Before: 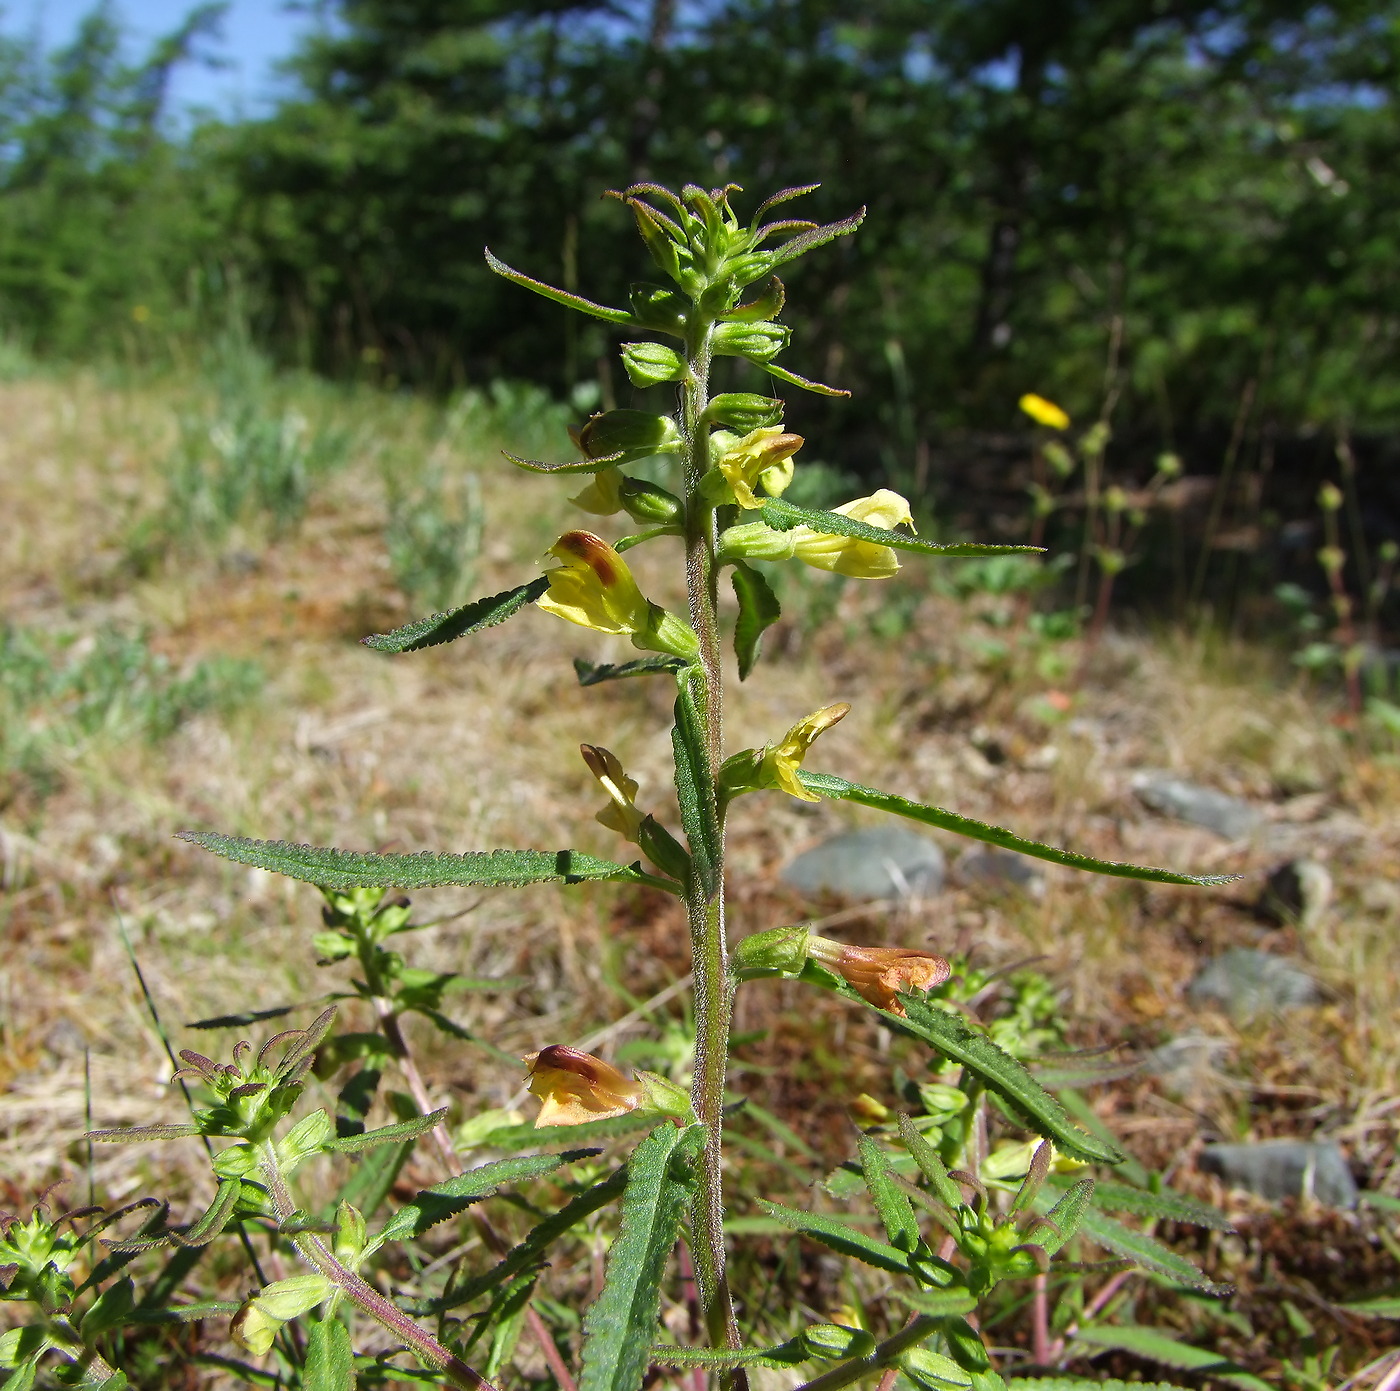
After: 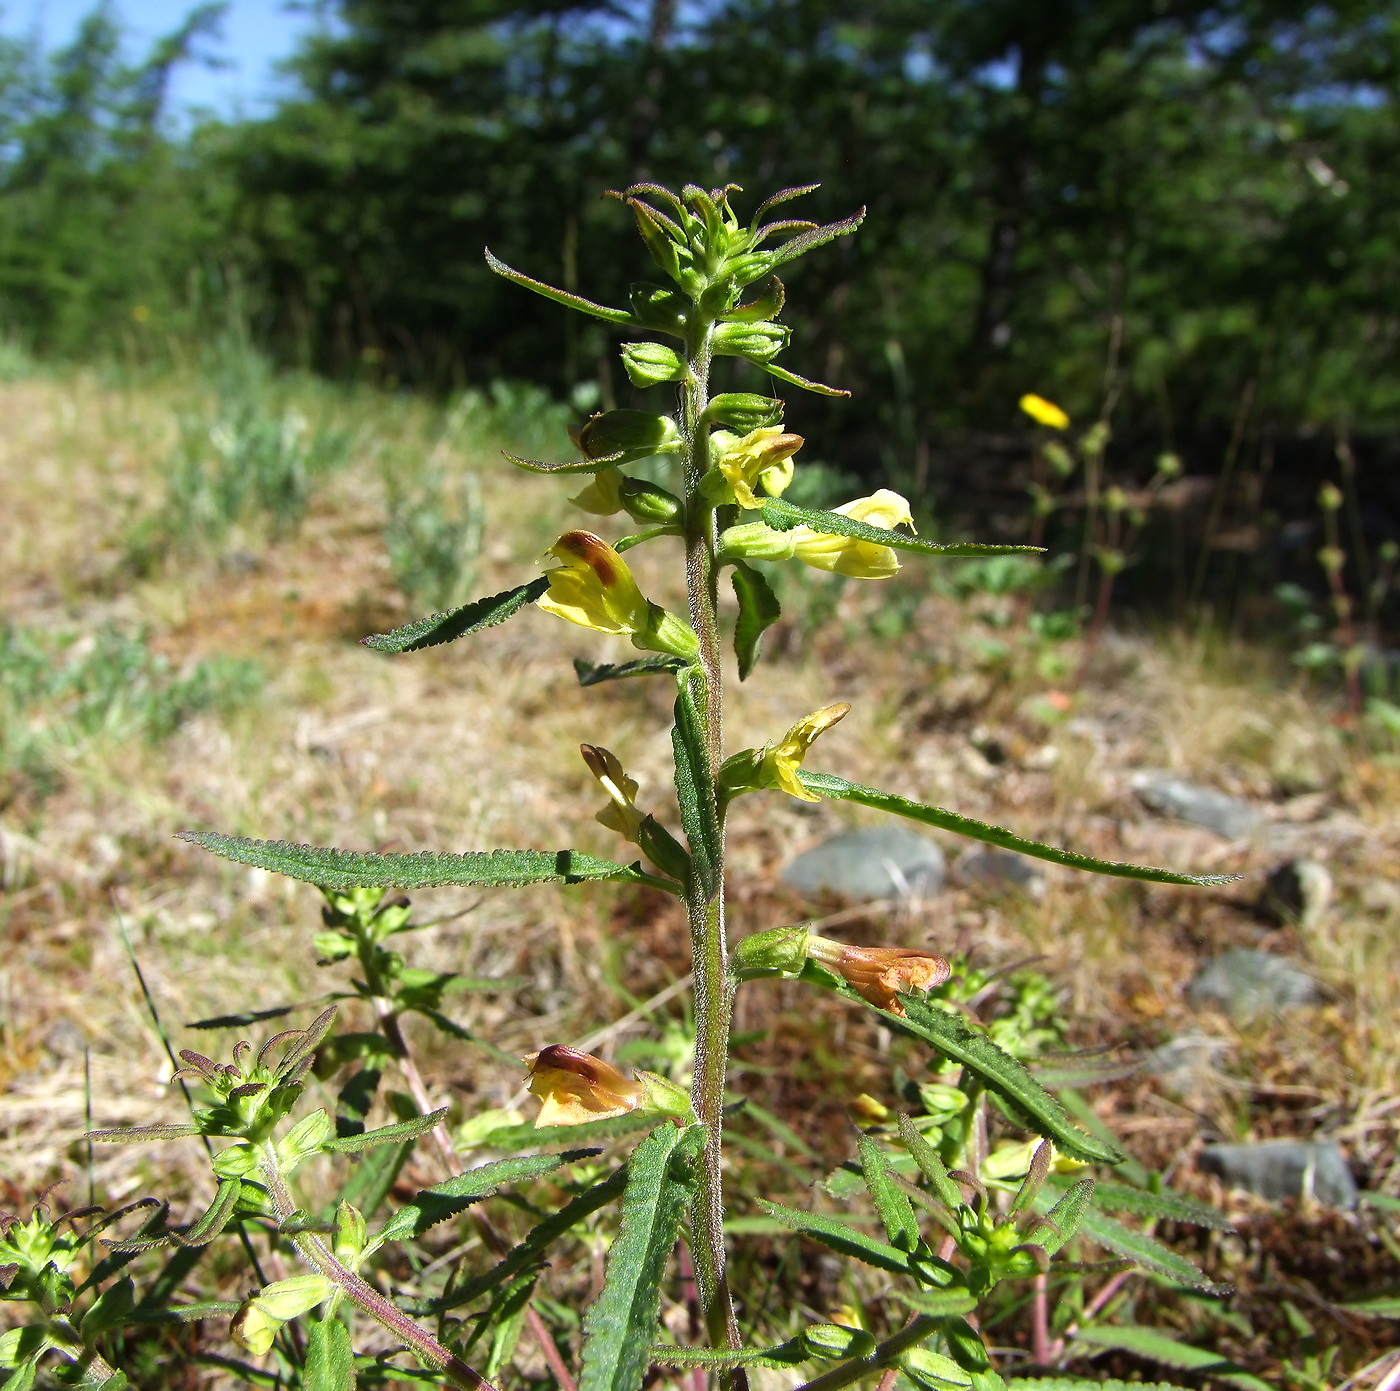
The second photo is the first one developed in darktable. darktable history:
tone equalizer: -8 EV -0.45 EV, -7 EV -0.39 EV, -6 EV -0.298 EV, -5 EV -0.247 EV, -3 EV 0.189 EV, -2 EV 0.354 EV, -1 EV 0.368 EV, +0 EV 0.416 EV, edges refinement/feathering 500, mask exposure compensation -1.57 EV, preserve details guided filter
